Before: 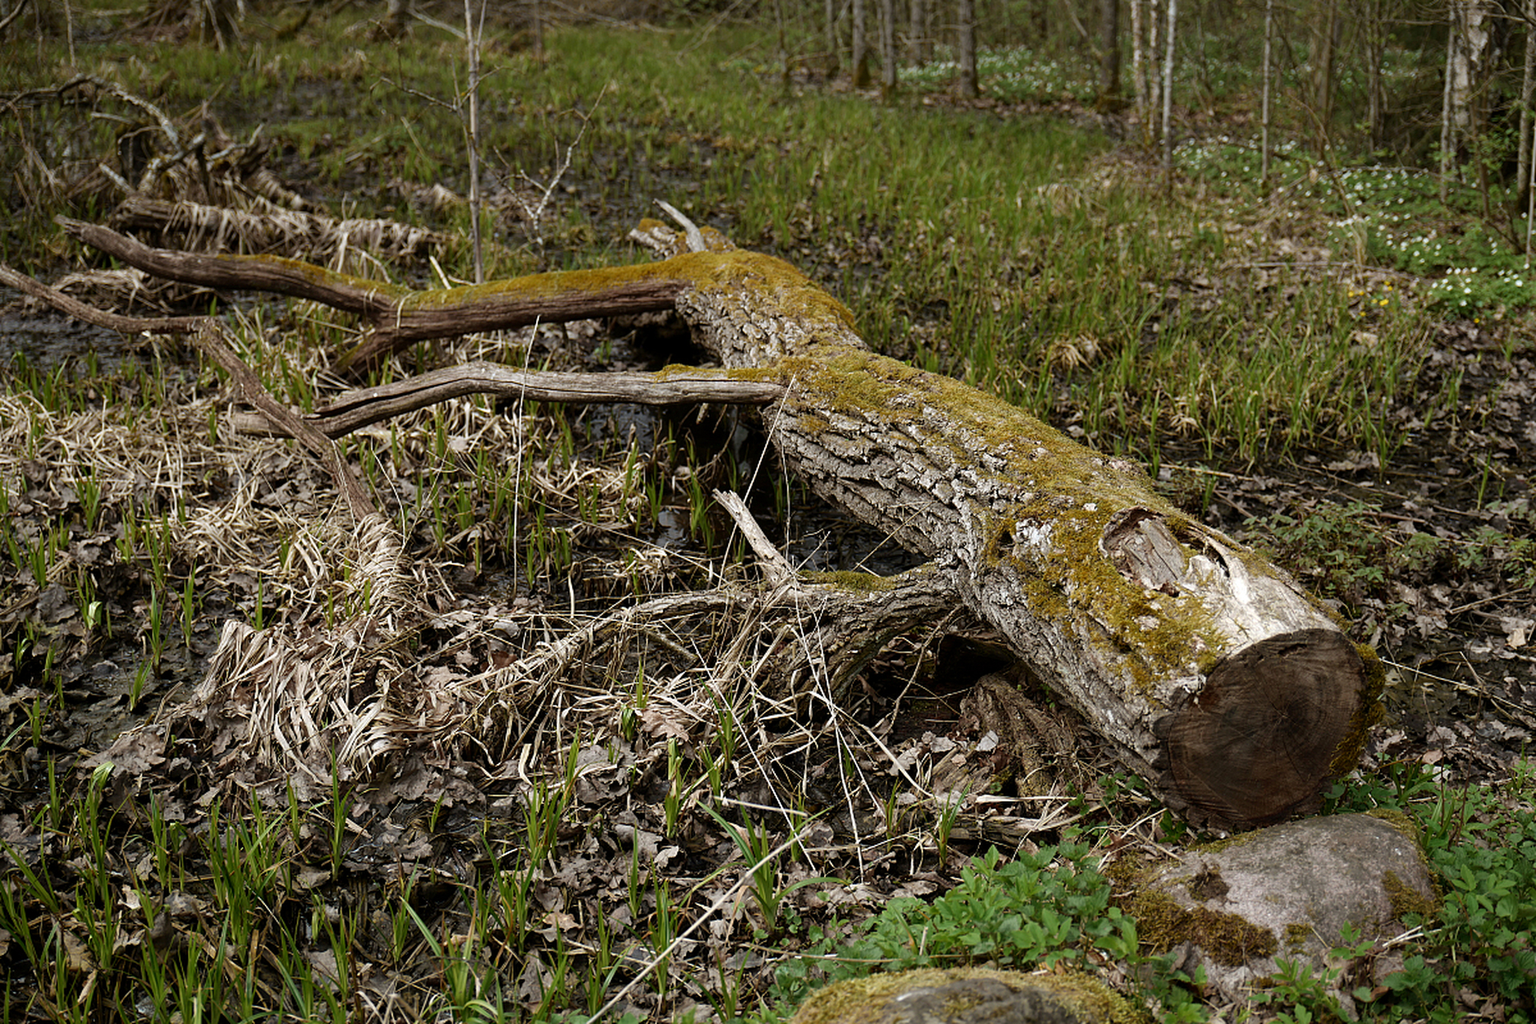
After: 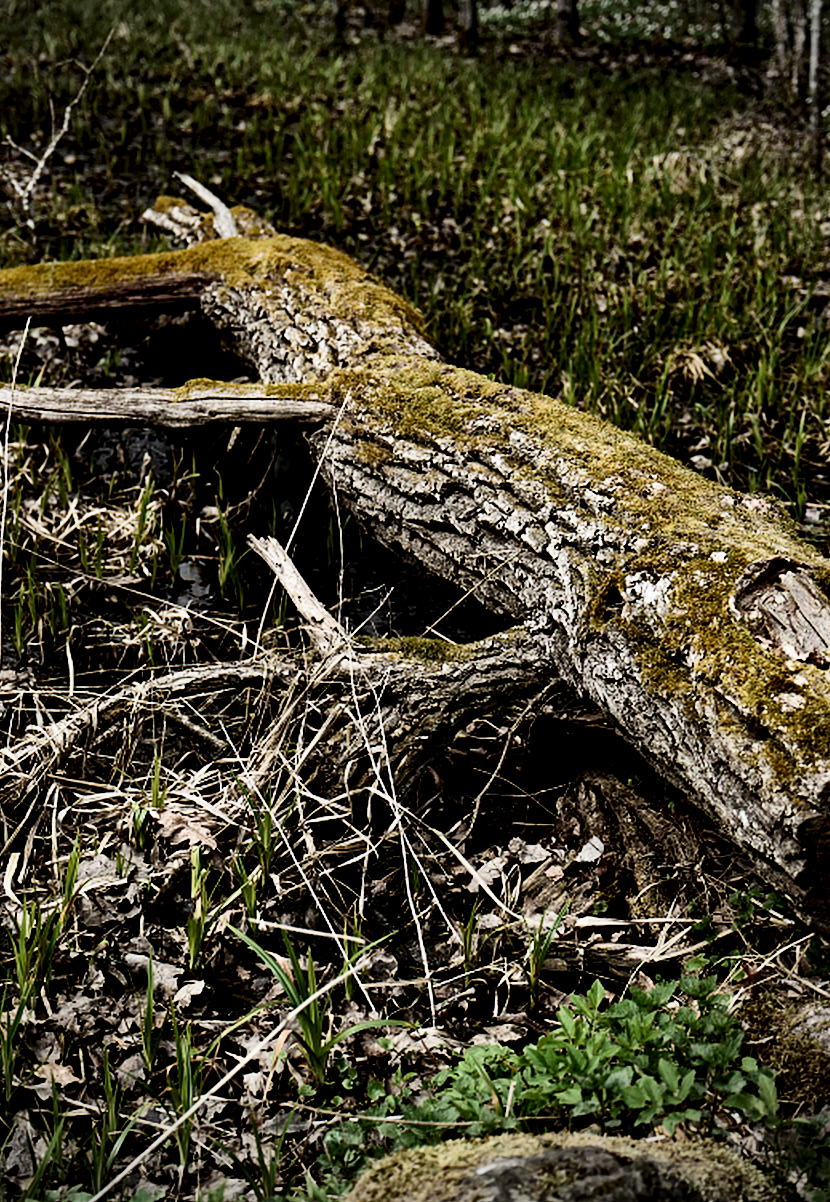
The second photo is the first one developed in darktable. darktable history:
local contrast: mode bilateral grid, contrast 20, coarseness 50, detail 150%, midtone range 0.2
haze removal: compatibility mode true, adaptive false
crop: left 33.593%, top 6.048%, right 23.14%
vignetting: fall-off start 97.23%, center (-0.123, -0.004), width/height ratio 1.182
contrast brightness saturation: contrast 0.288
filmic rgb: black relative exposure -5.07 EV, white relative exposure 3.54 EV, hardness 3.18, contrast 1.411, highlights saturation mix -29.34%, enable highlight reconstruction true
